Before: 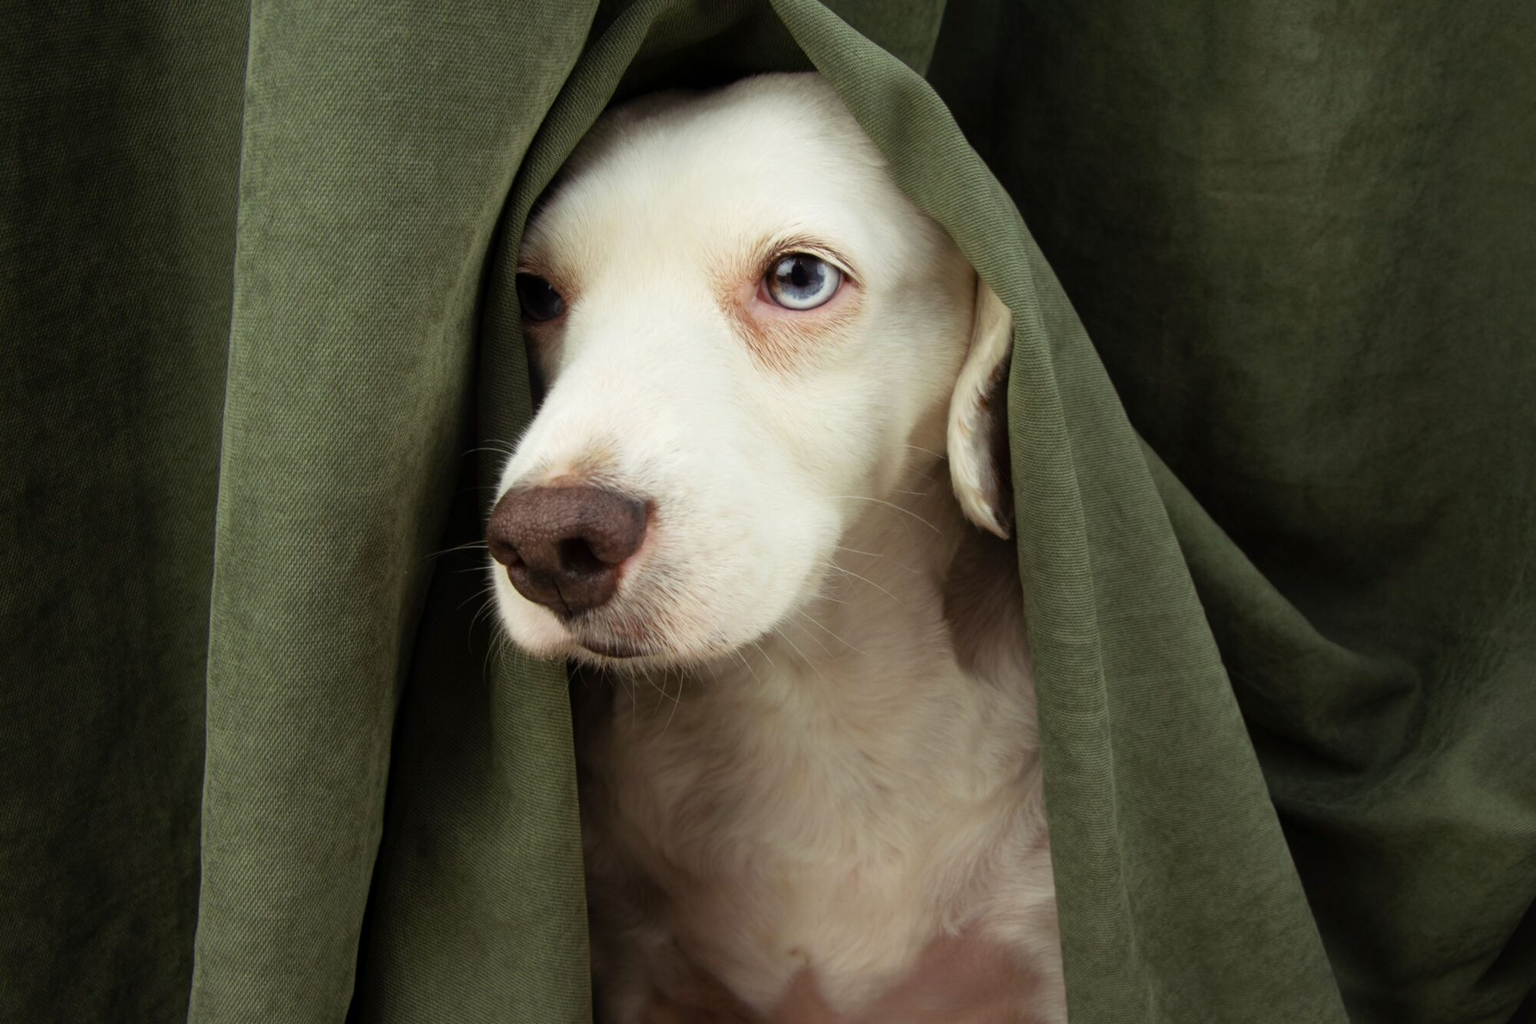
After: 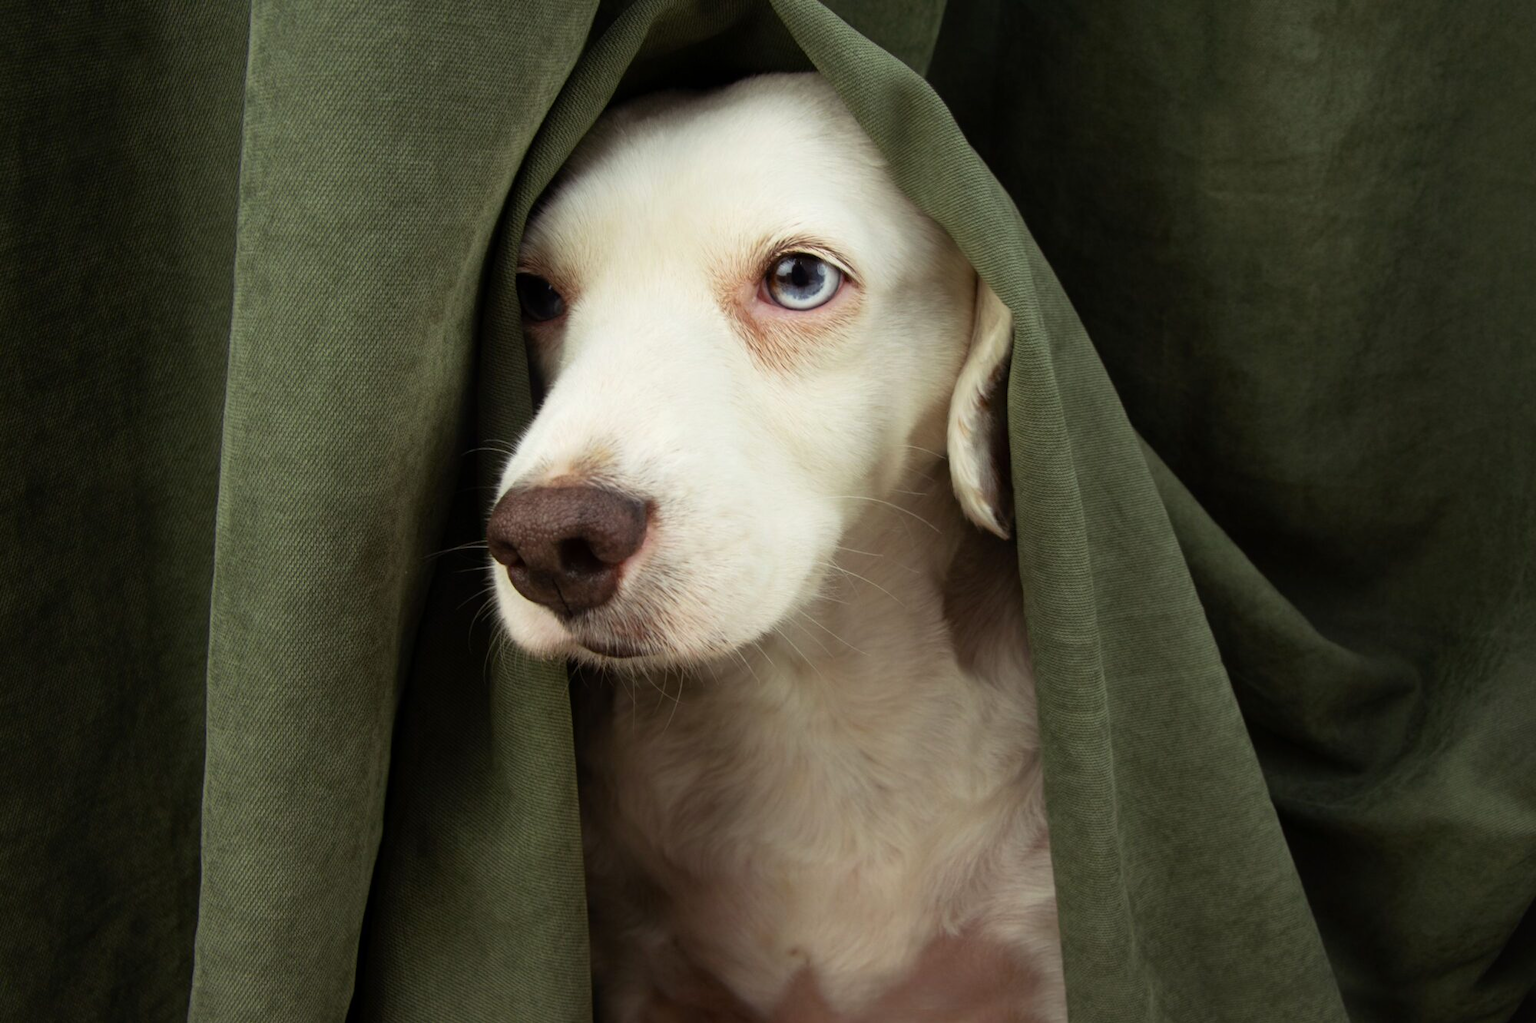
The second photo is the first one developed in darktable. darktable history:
base curve: curves: ch0 [(0, 0) (0.303, 0.277) (1, 1)], preserve colors none
contrast brightness saturation: contrast 0.076, saturation 0.018
